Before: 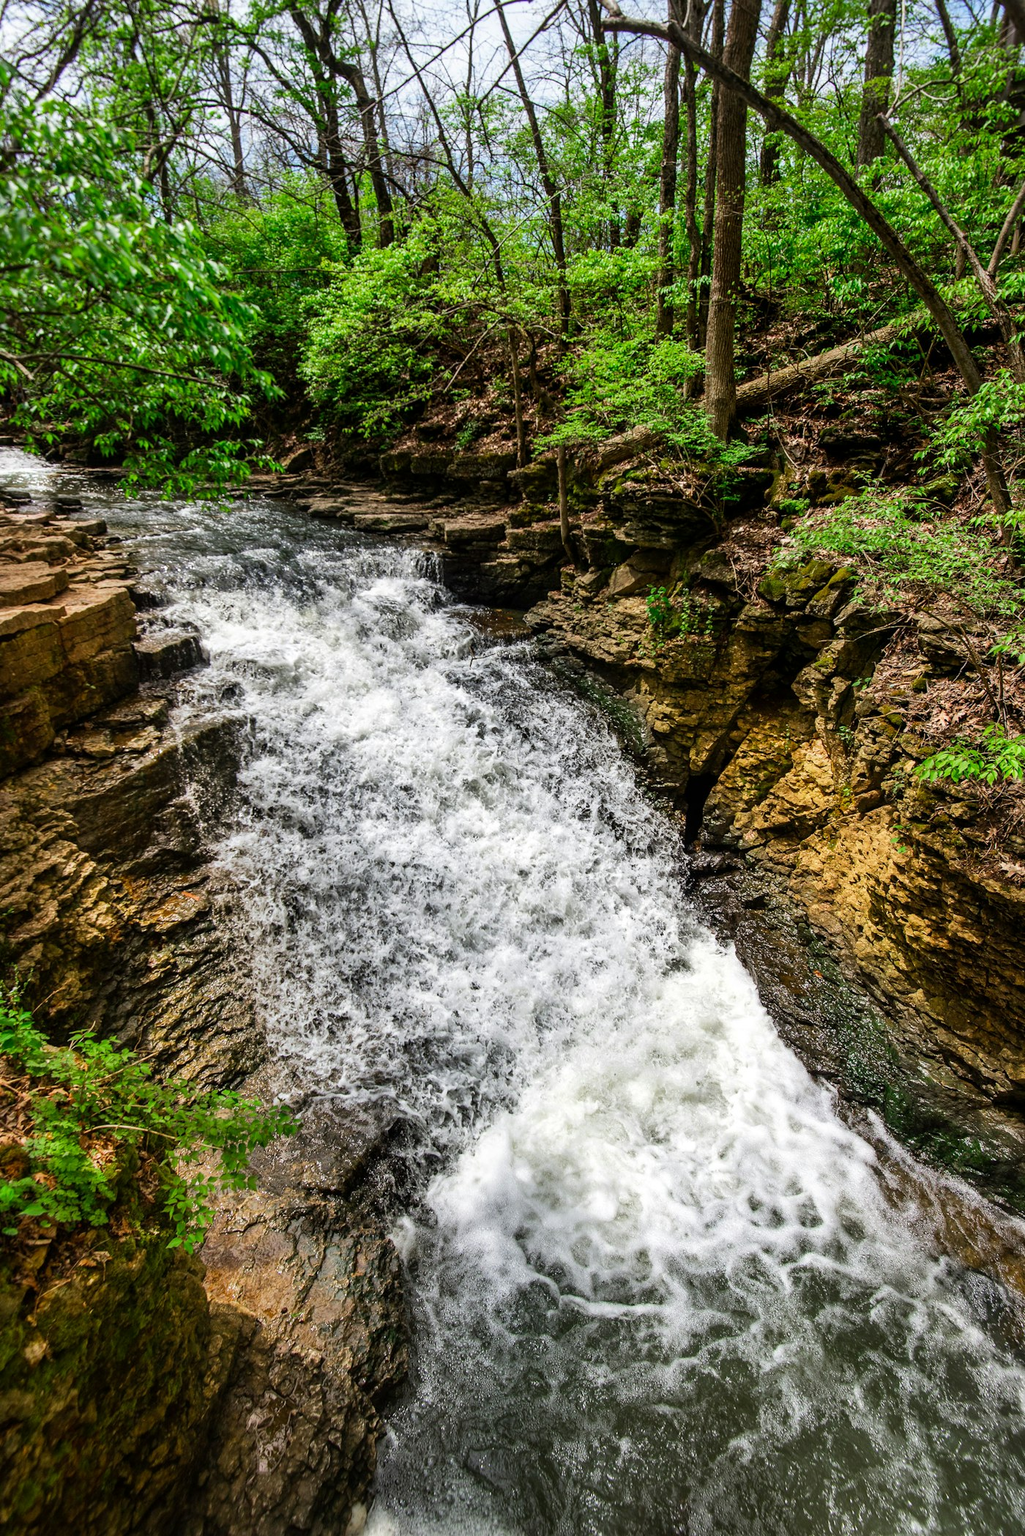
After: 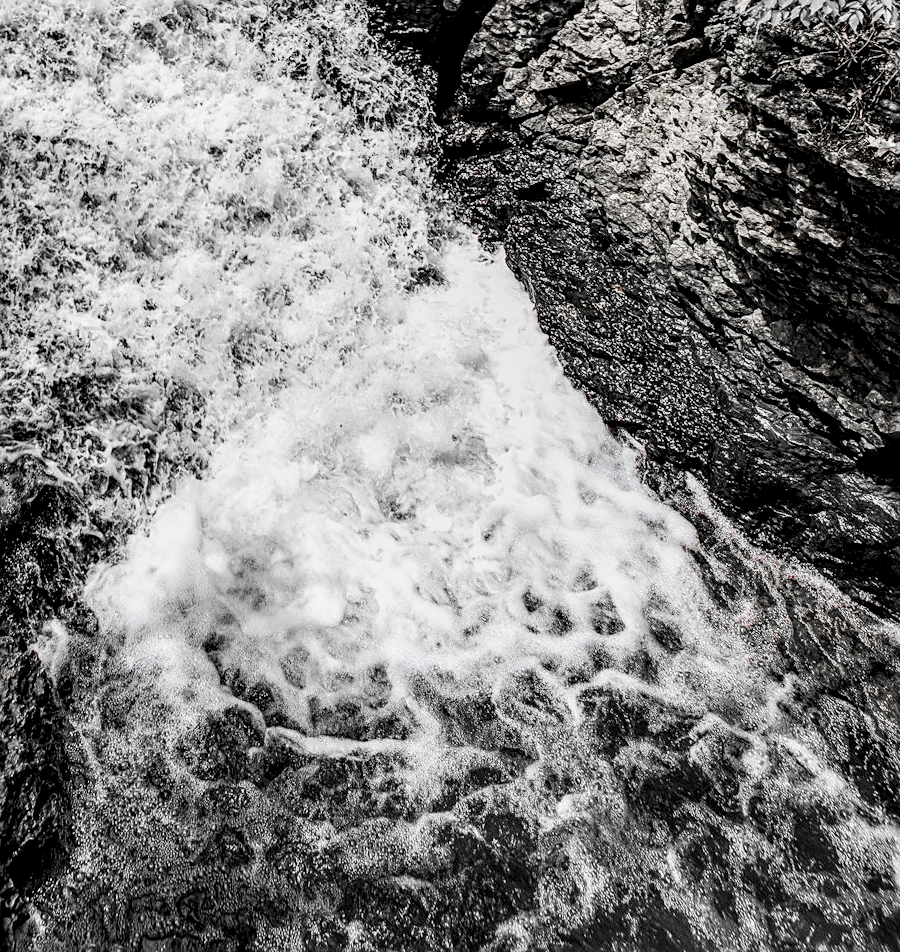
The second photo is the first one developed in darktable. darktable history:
contrast brightness saturation: contrast 0.216
crop and rotate: left 35.685%, top 49.669%, bottom 4.906%
filmic rgb: middle gray luminance 18.28%, black relative exposure -8.91 EV, white relative exposure 3.71 EV, threshold 3 EV, target black luminance 0%, hardness 4.81, latitude 68.05%, contrast 0.941, highlights saturation mix 19.78%, shadows ↔ highlights balance 21.4%, color science v6 (2022), enable highlight reconstruction true
local contrast: detail 150%
sharpen: on, module defaults
color zones: curves: ch0 [(0, 0.278) (0.143, 0.5) (0.286, 0.5) (0.429, 0.5) (0.571, 0.5) (0.714, 0.5) (0.857, 0.5) (1, 0.5)]; ch1 [(0, 1) (0.143, 0.165) (0.286, 0) (0.429, 0) (0.571, 0) (0.714, 0) (0.857, 0.5) (1, 0.5)]; ch2 [(0, 0.508) (0.143, 0.5) (0.286, 0.5) (0.429, 0.5) (0.571, 0.5) (0.714, 0.5) (0.857, 0.5) (1, 0.5)]
